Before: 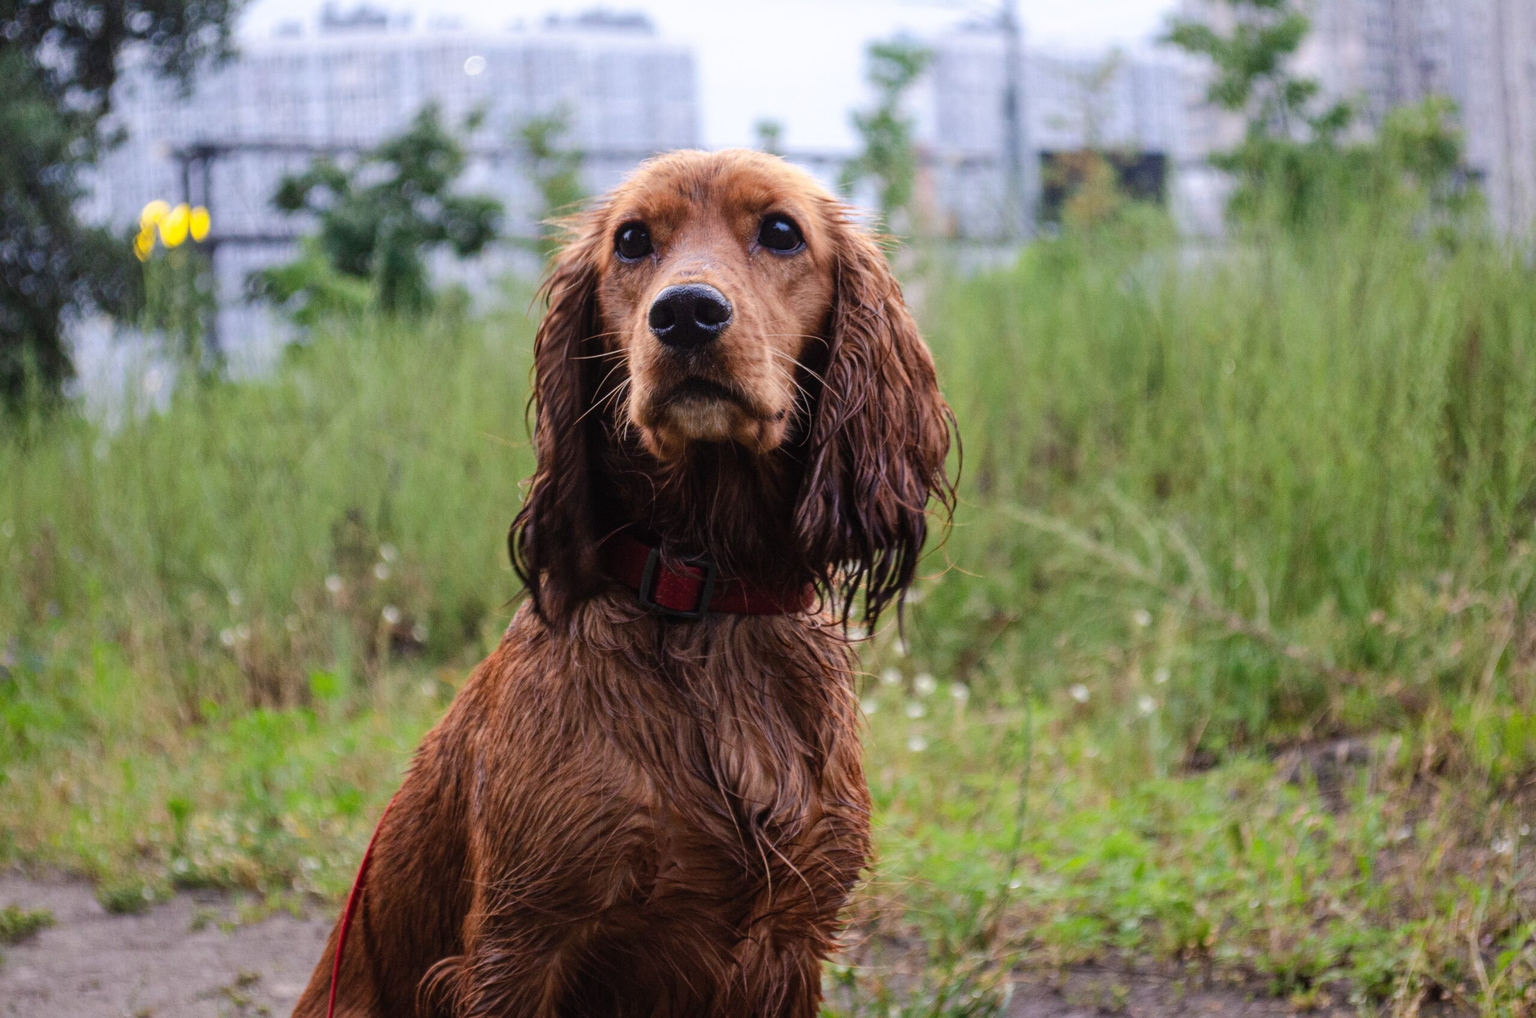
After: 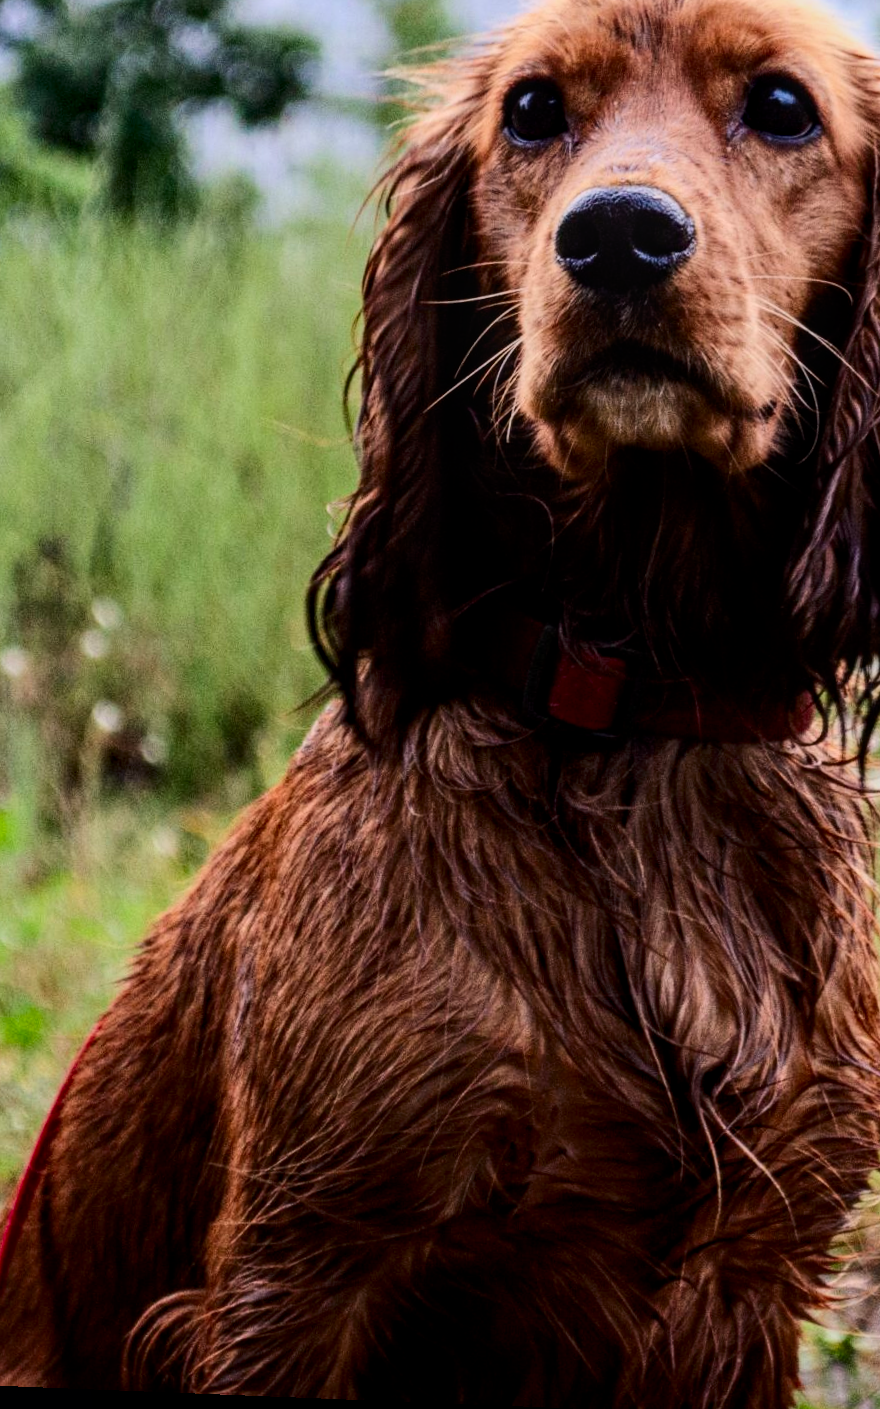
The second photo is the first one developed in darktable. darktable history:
local contrast: on, module defaults
color contrast: green-magenta contrast 1.2, blue-yellow contrast 1.2
contrast brightness saturation: contrast 0.28
crop and rotate: left 21.77%, top 18.528%, right 44.676%, bottom 2.997%
rotate and perspective: rotation 2.27°, automatic cropping off
exposure: compensate highlight preservation false
filmic rgb: black relative exposure -7.65 EV, white relative exposure 4.56 EV, hardness 3.61, color science v6 (2022)
